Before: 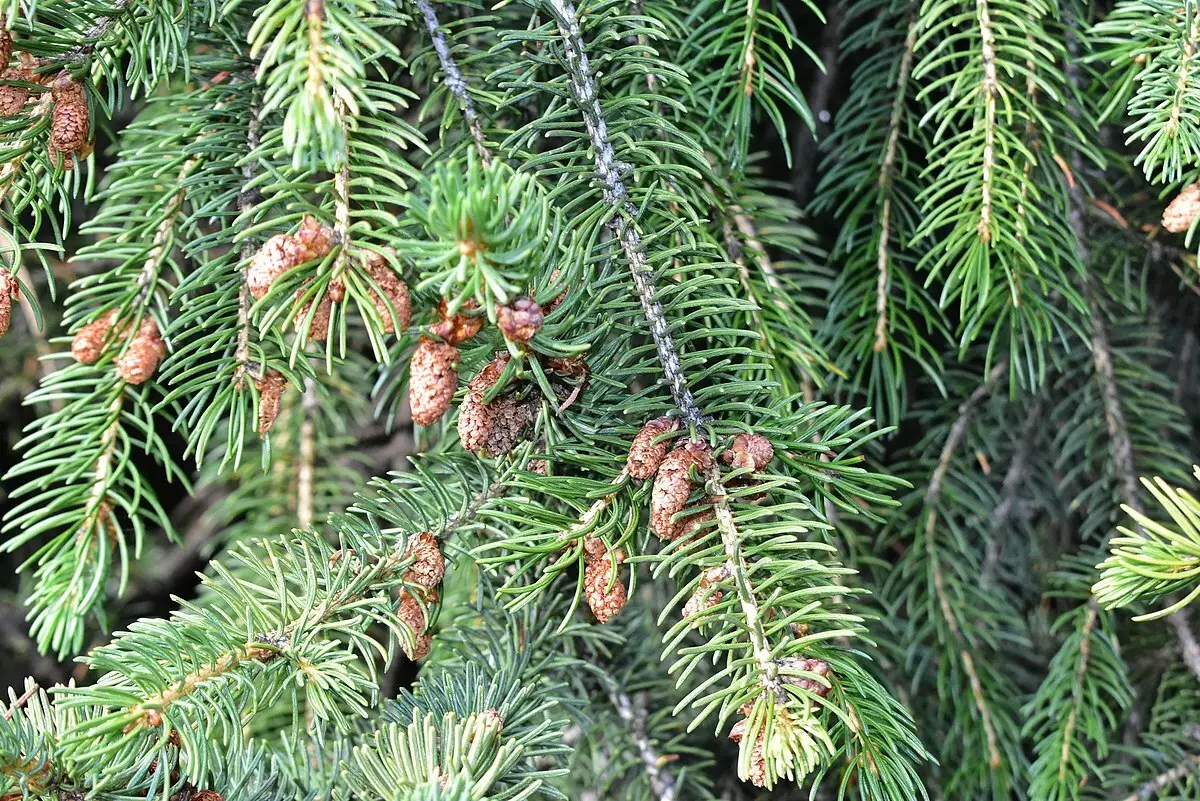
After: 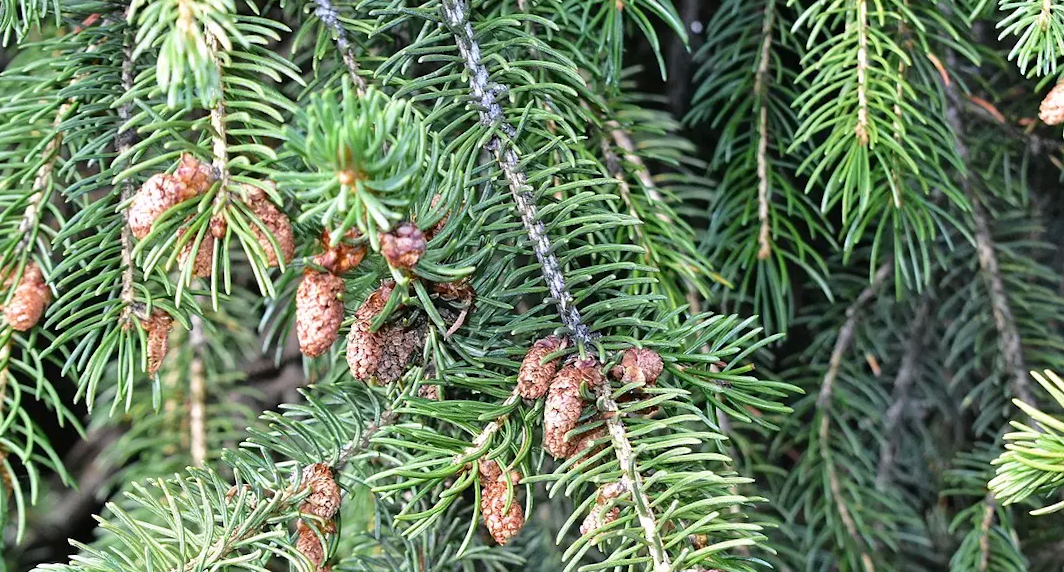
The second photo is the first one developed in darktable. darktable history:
white balance: red 1.009, blue 1.027
rotate and perspective: rotation -3°, crop left 0.031, crop right 0.968, crop top 0.07, crop bottom 0.93
crop: left 8.155%, top 6.611%, bottom 15.385%
